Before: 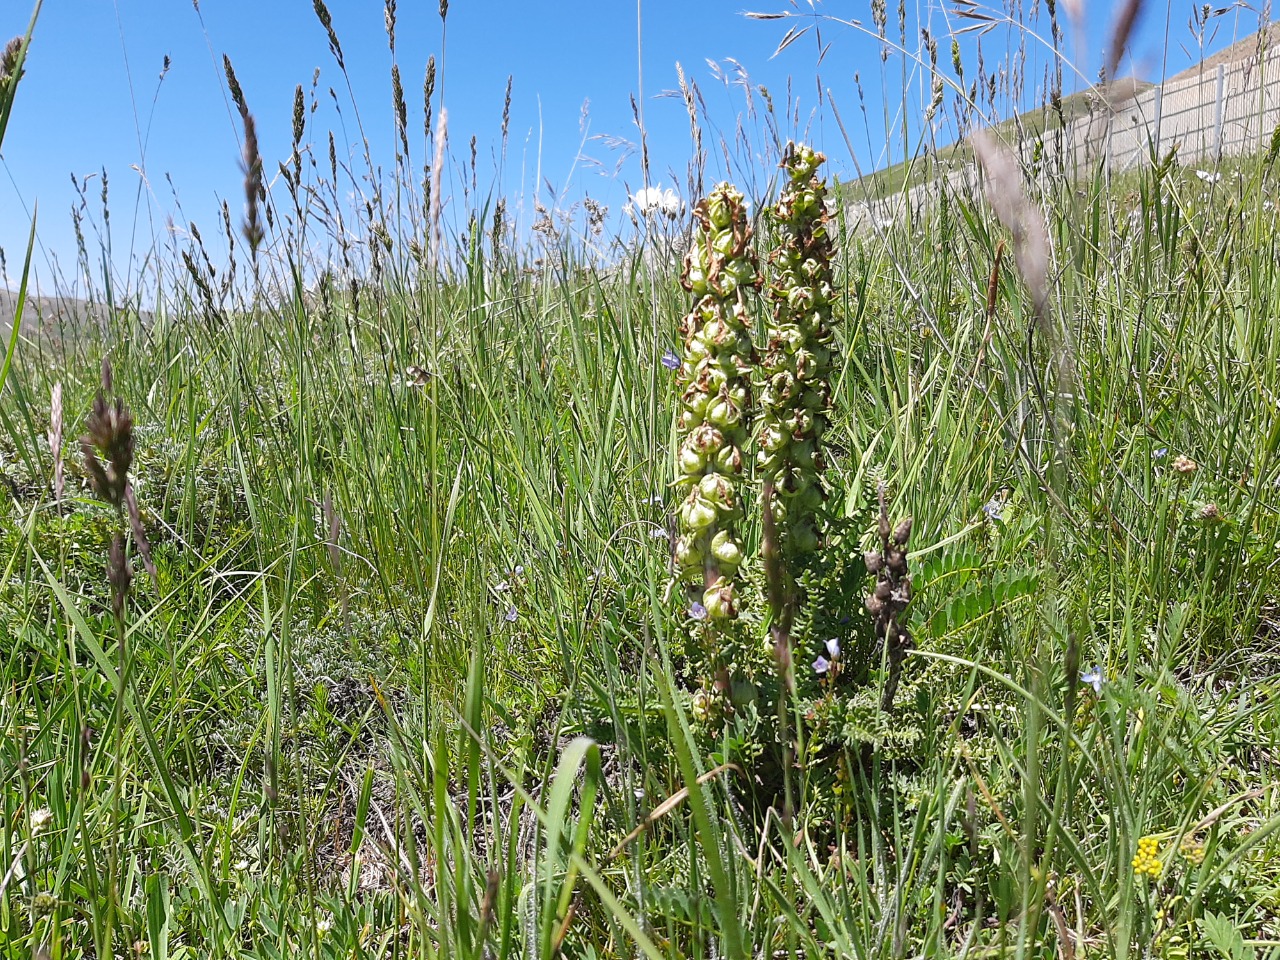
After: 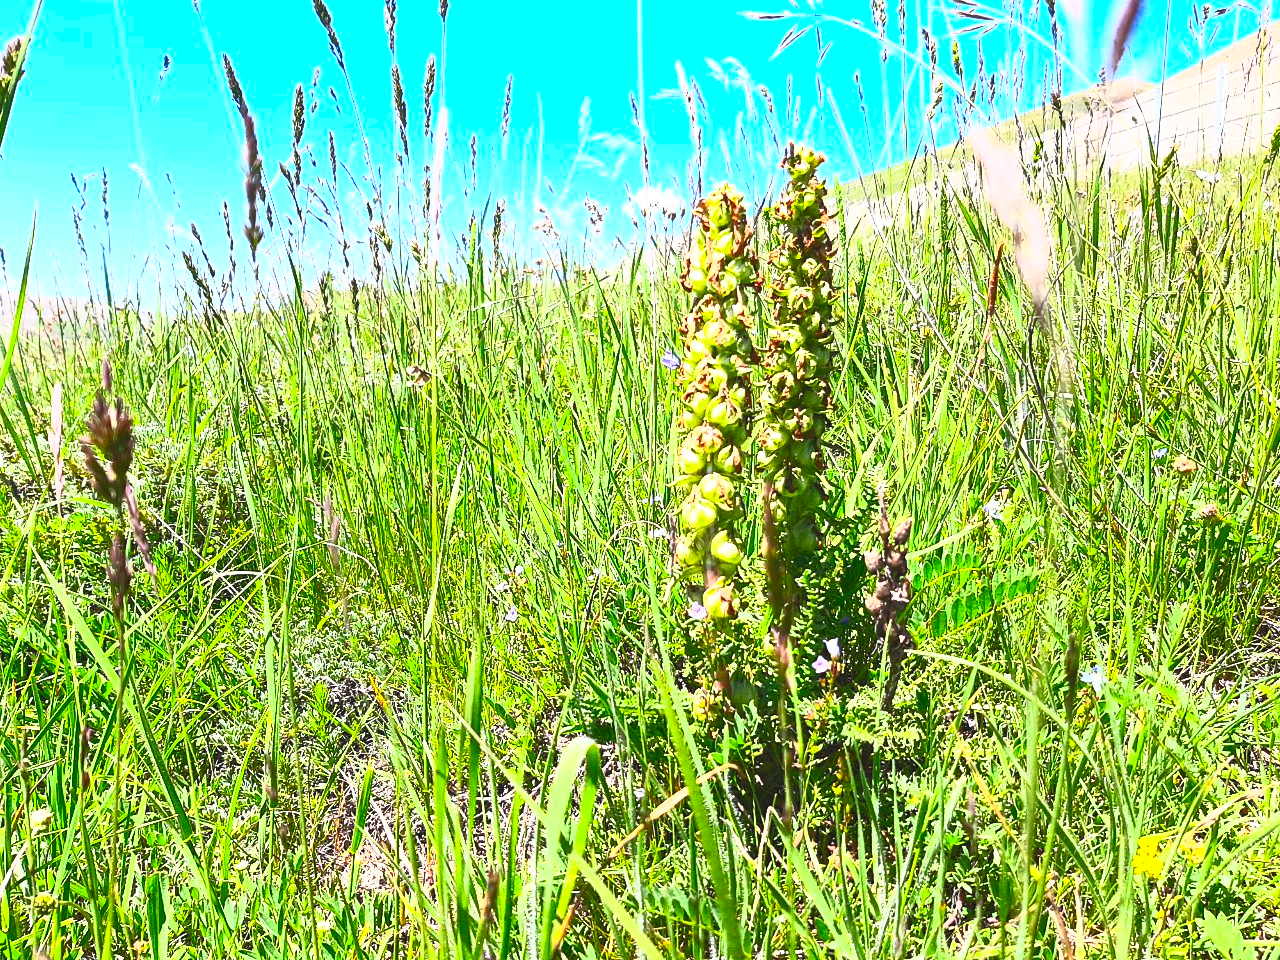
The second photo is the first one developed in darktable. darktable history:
contrast brightness saturation: contrast 0.99, brightness 0.984, saturation 0.988
